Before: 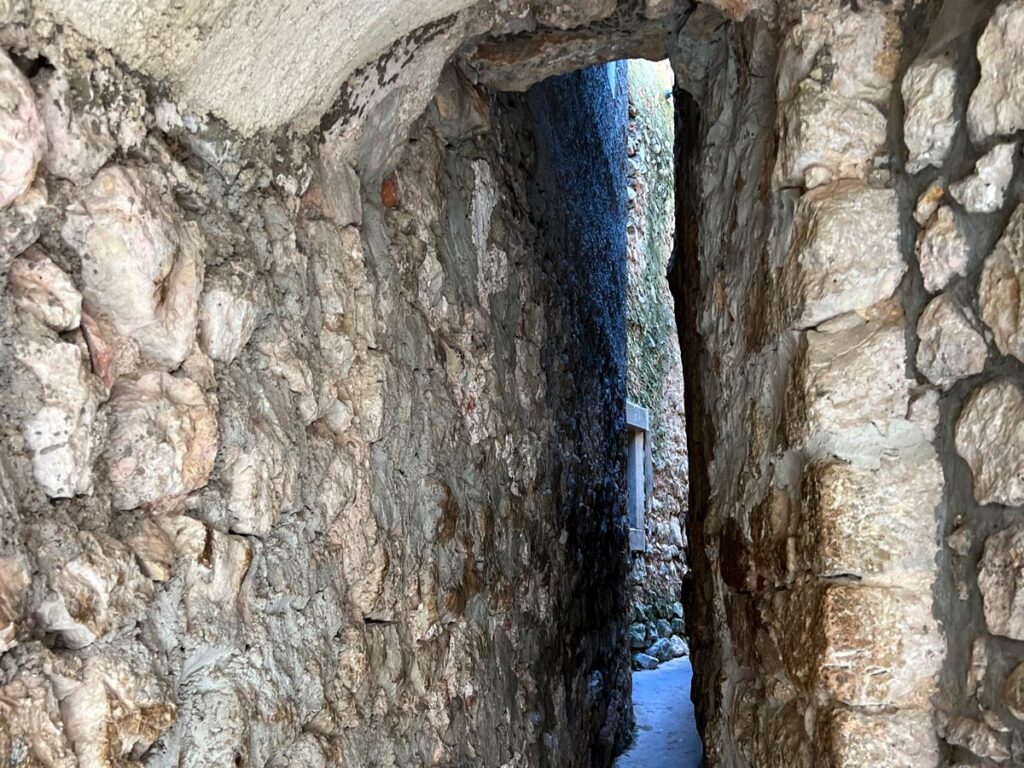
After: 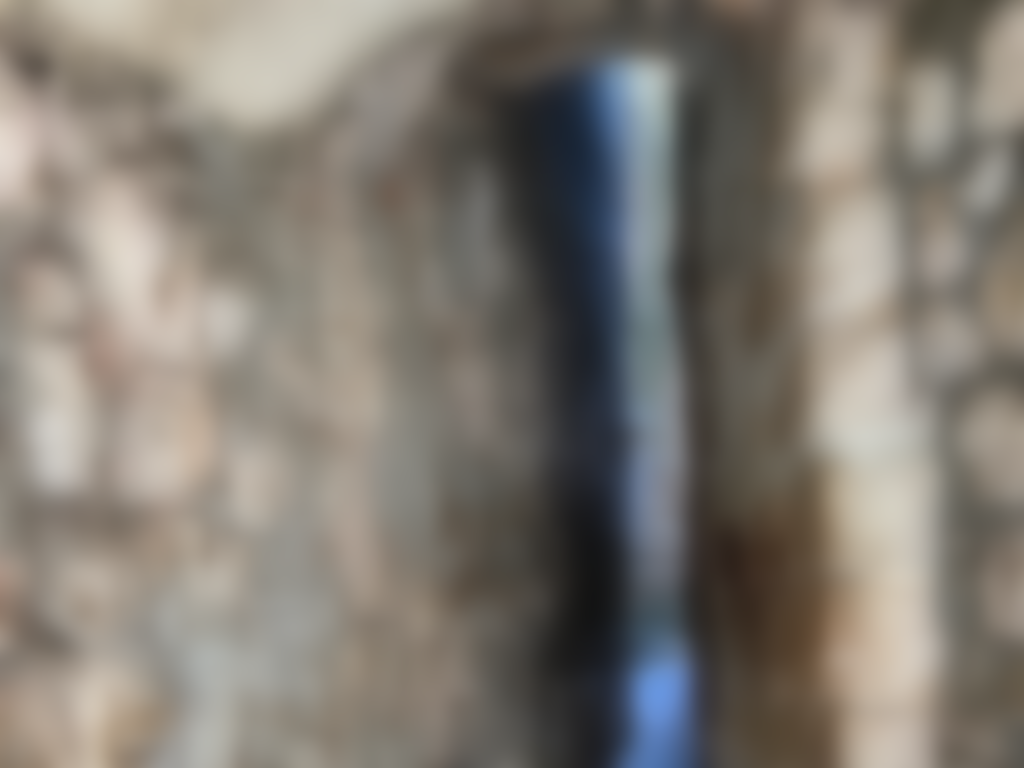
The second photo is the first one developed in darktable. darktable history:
lowpass: radius 16, unbound 0
shadows and highlights: shadows color adjustment 97.66%, soften with gaussian
